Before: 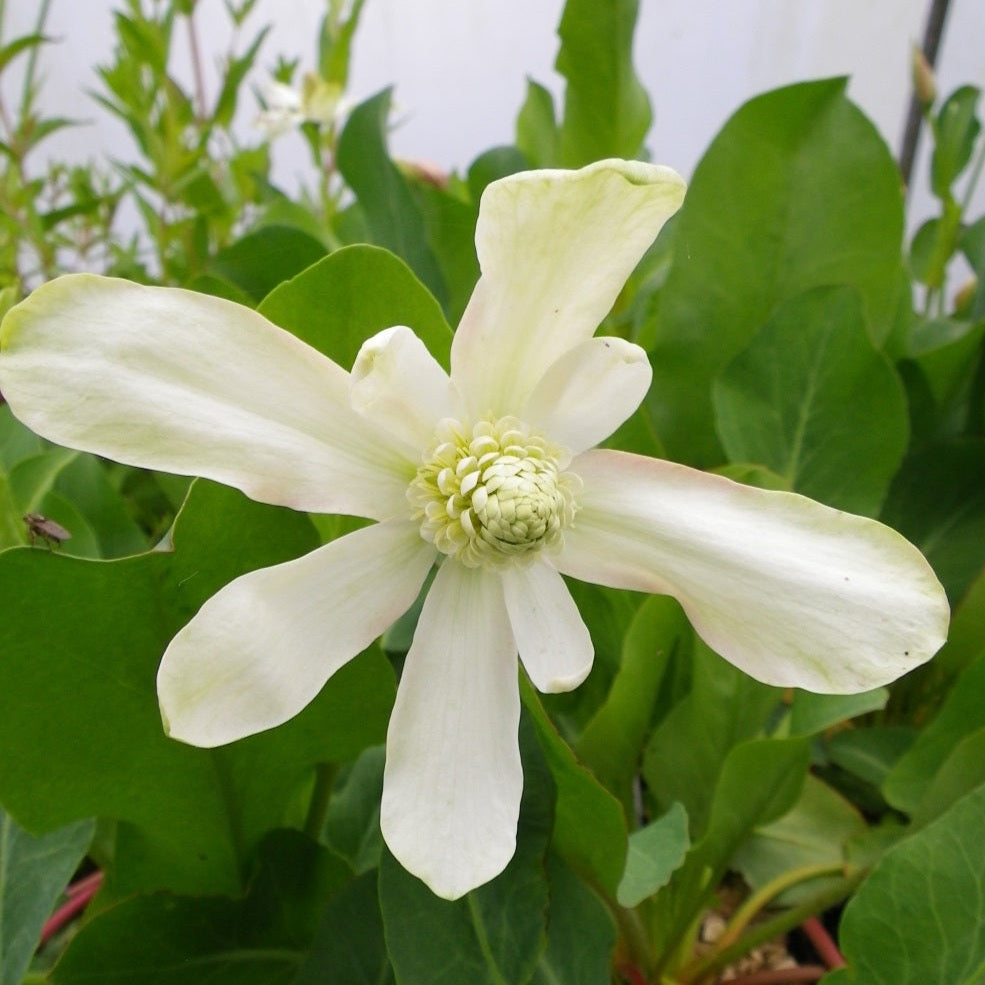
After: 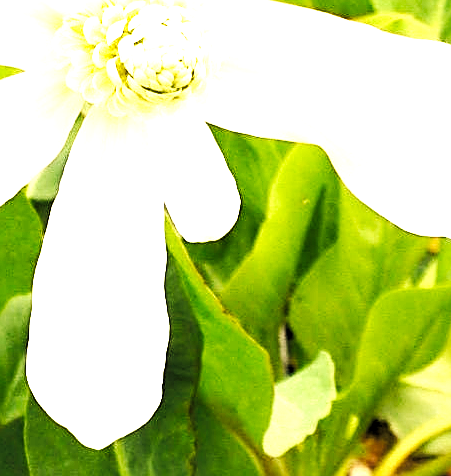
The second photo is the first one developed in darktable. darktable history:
exposure: exposure 1.137 EV, compensate highlight preservation false
sharpen: on, module defaults
crop: left 35.976%, top 45.819%, right 18.162%, bottom 5.807%
levels: levels [0.101, 0.578, 0.953]
tone equalizer: -7 EV 0.13 EV, smoothing diameter 25%, edges refinement/feathering 10, preserve details guided filter
shadows and highlights: shadows 43.06, highlights 6.94
white balance: red 1.123, blue 0.83
base curve: curves: ch0 [(0, 0) (0.007, 0.004) (0.027, 0.03) (0.046, 0.07) (0.207, 0.54) (0.442, 0.872) (0.673, 0.972) (1, 1)], preserve colors none
